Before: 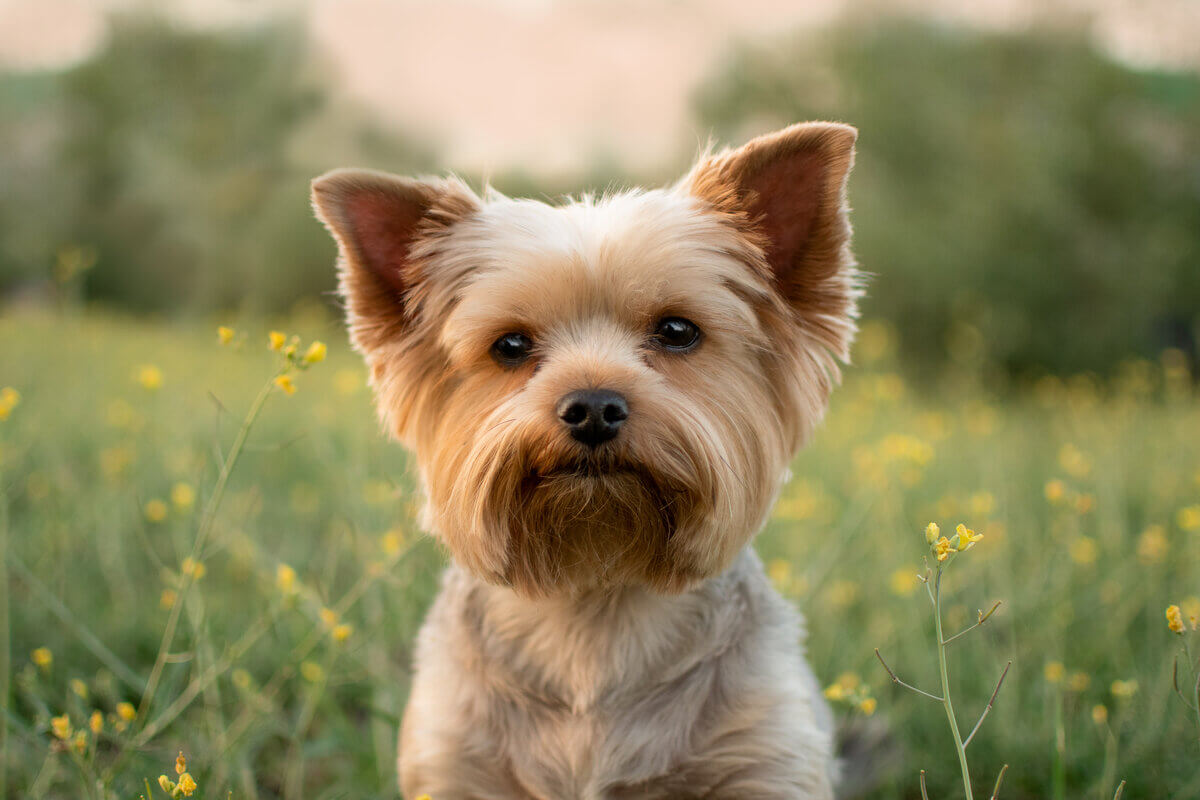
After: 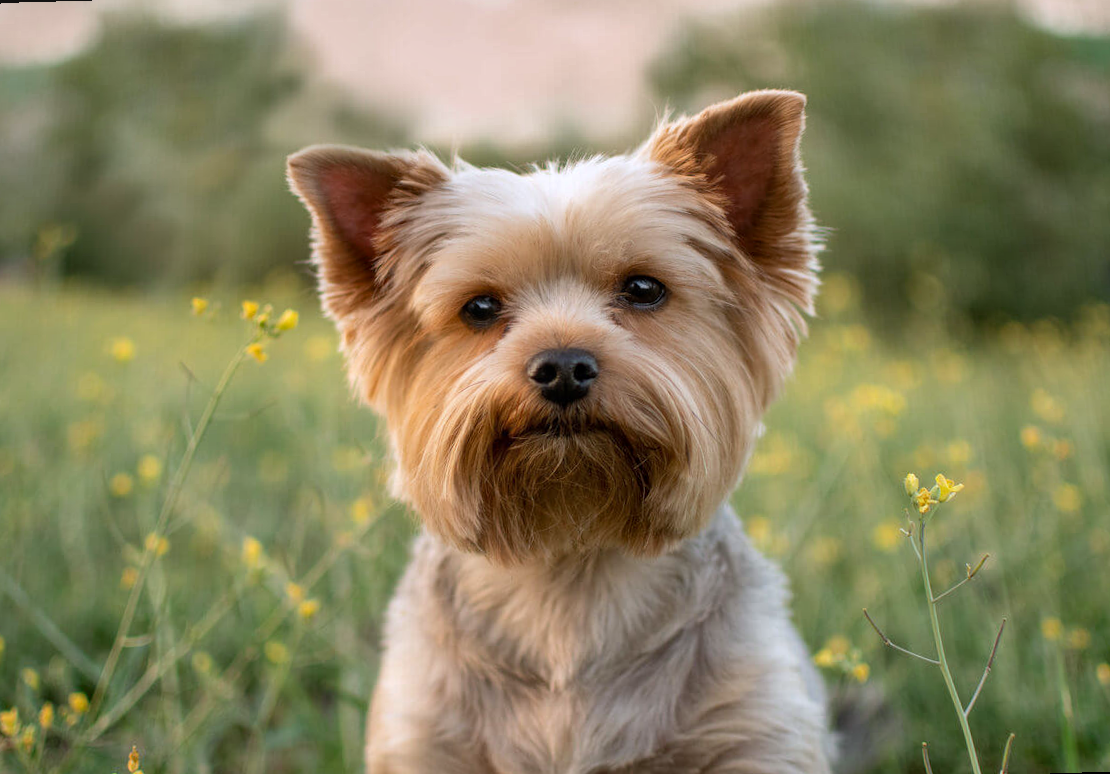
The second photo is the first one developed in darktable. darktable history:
rotate and perspective: rotation -1.68°, lens shift (vertical) -0.146, crop left 0.049, crop right 0.912, crop top 0.032, crop bottom 0.96
local contrast: detail 115%
white balance: red 0.984, blue 1.059
shadows and highlights: soften with gaussian
